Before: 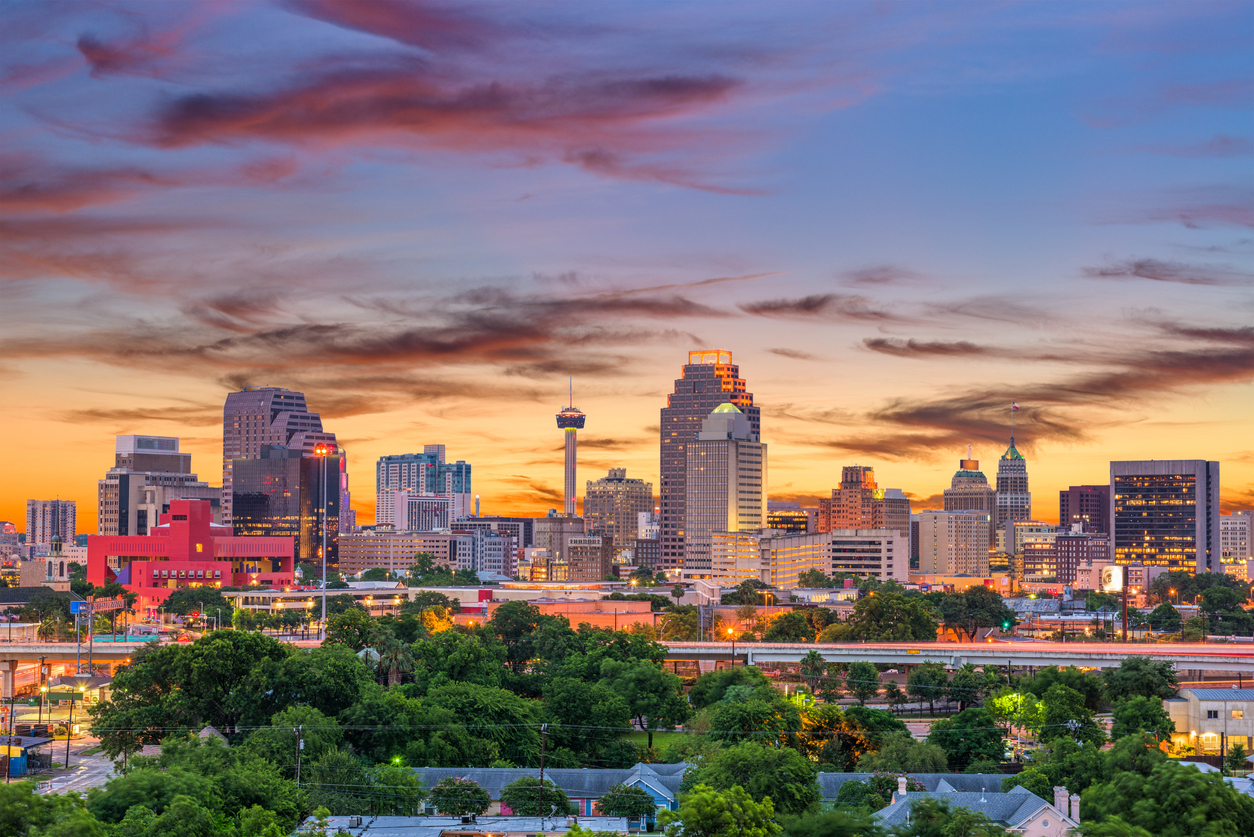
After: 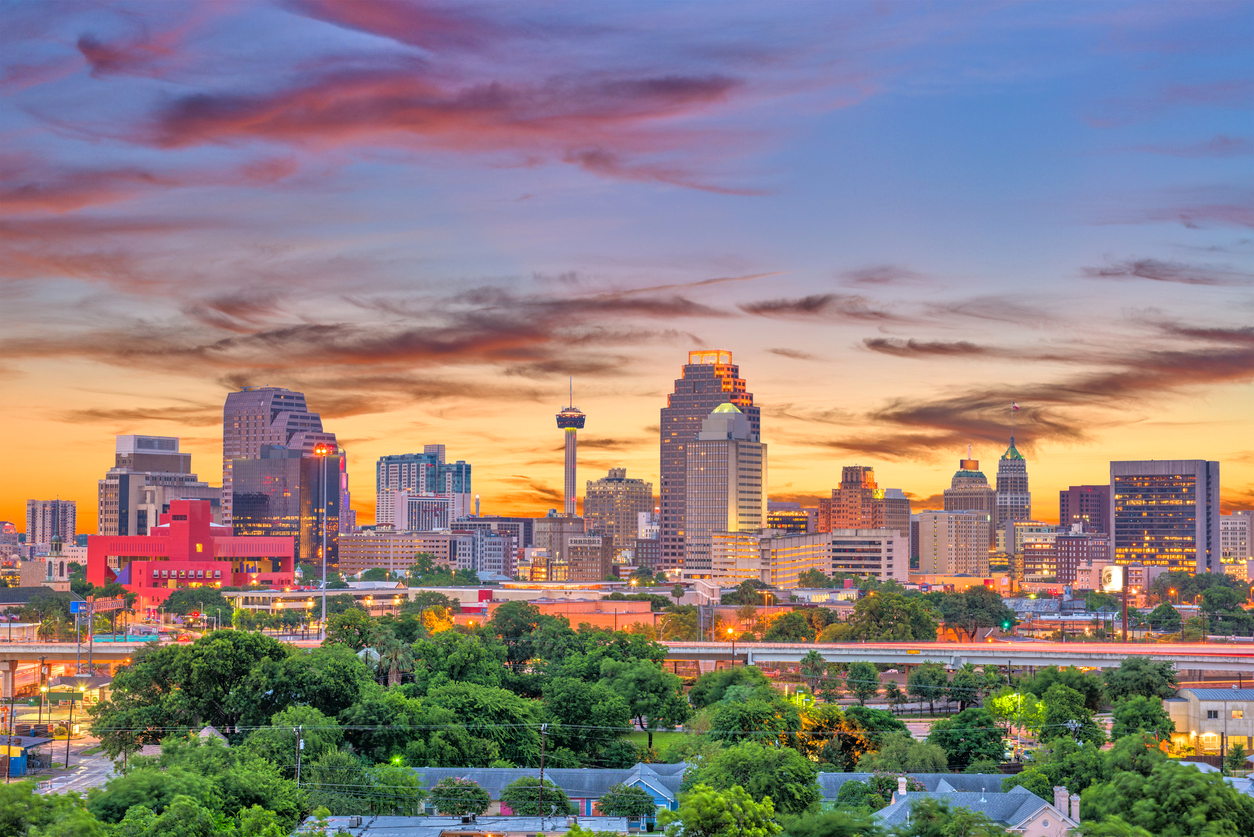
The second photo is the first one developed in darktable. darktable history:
tone equalizer: -7 EV 0.148 EV, -6 EV 0.579 EV, -5 EV 1.13 EV, -4 EV 1.32 EV, -3 EV 1.12 EV, -2 EV 0.6 EV, -1 EV 0.154 EV, smoothing 1
